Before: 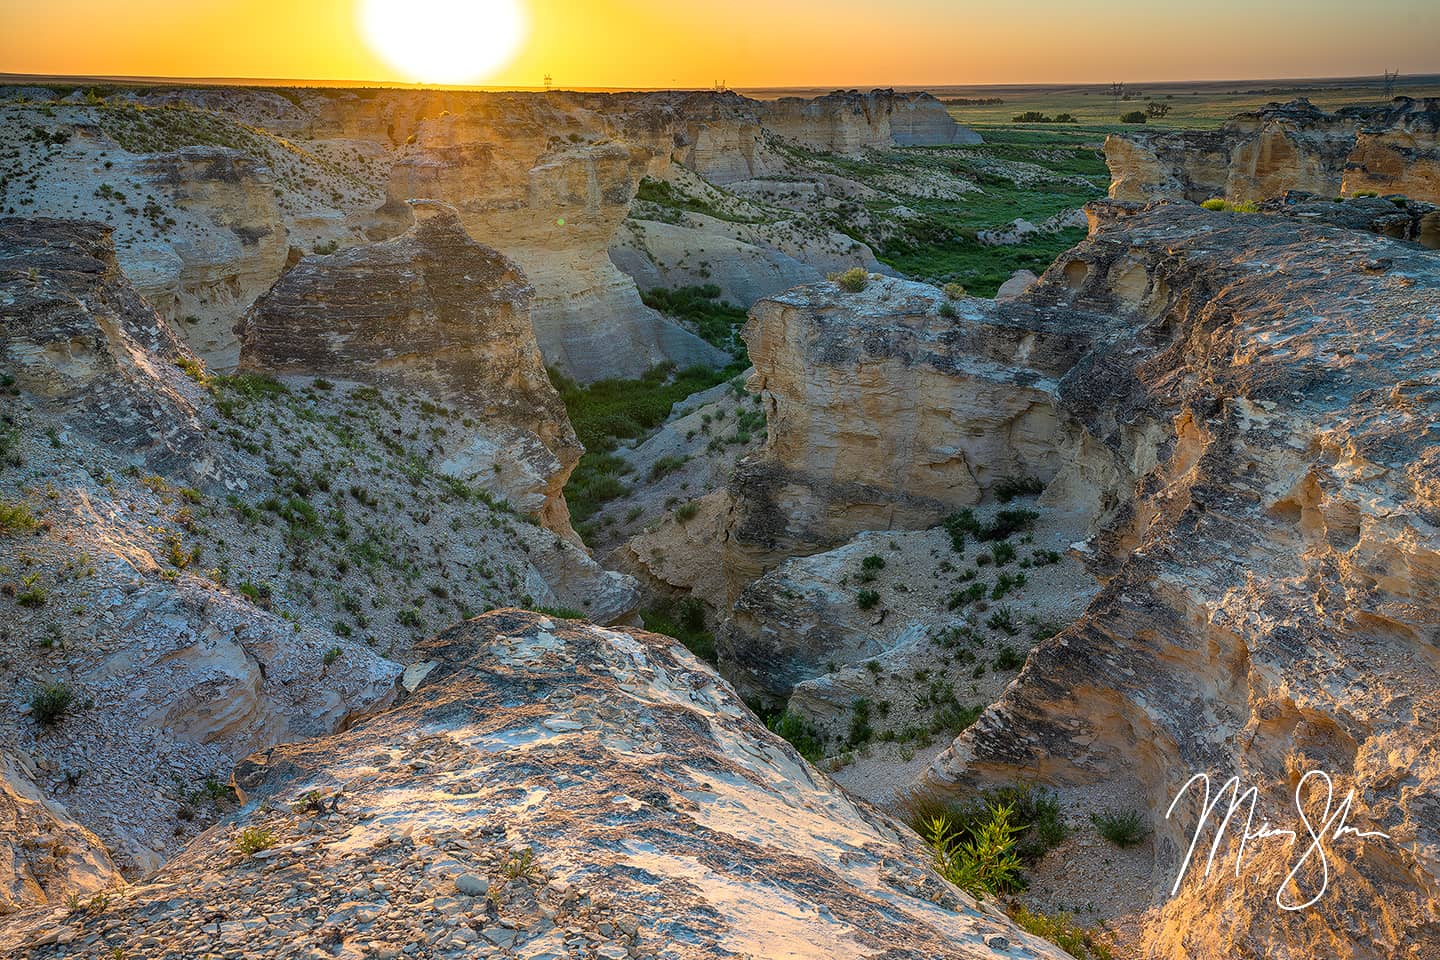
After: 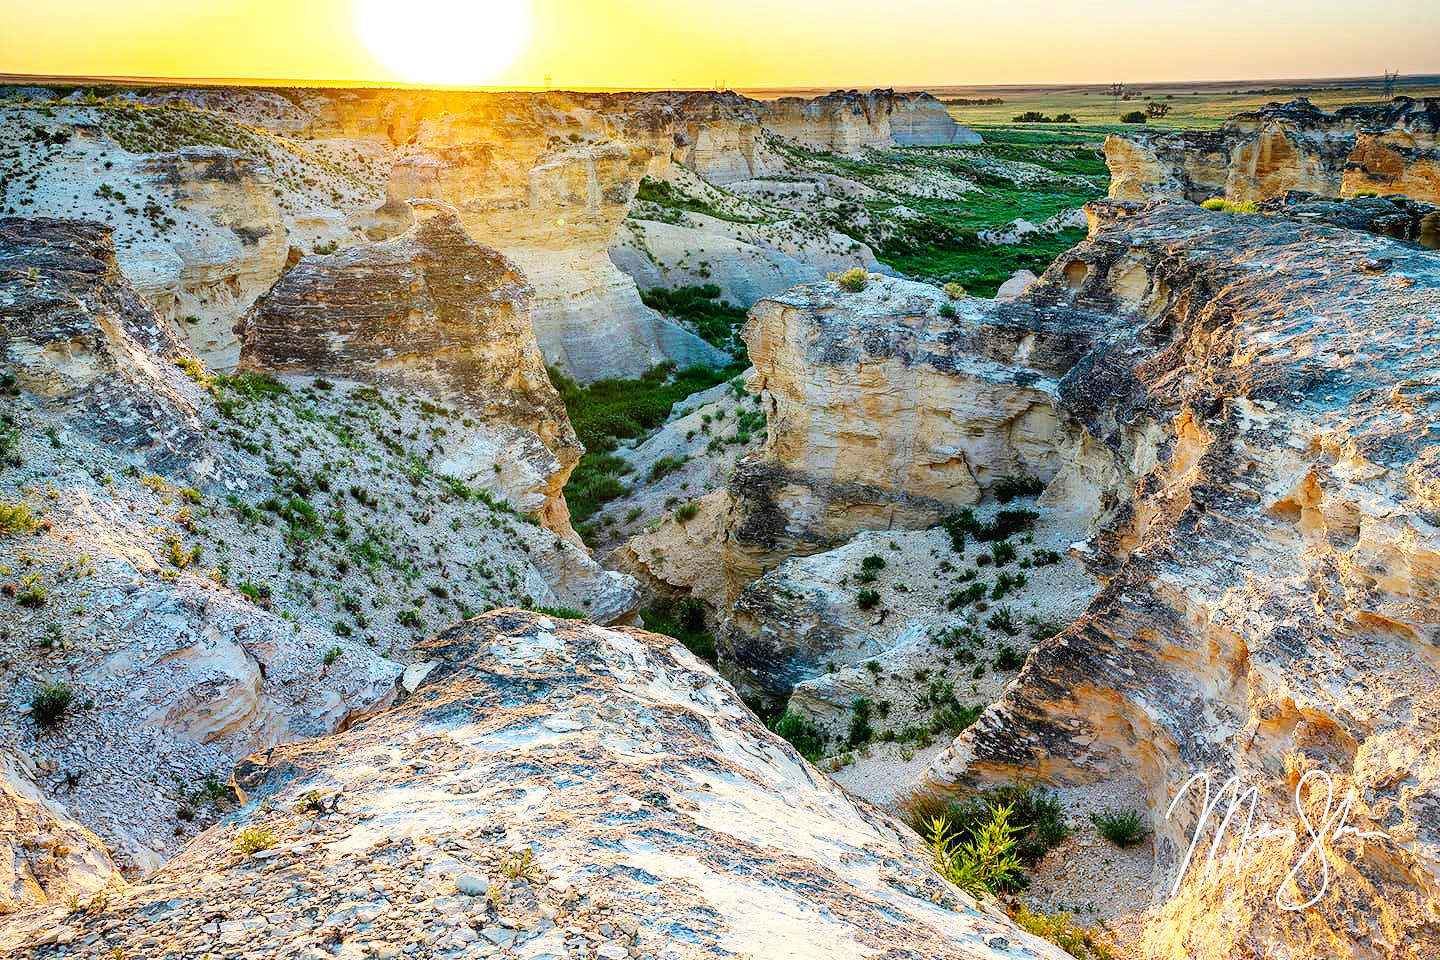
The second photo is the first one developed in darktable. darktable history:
exposure: black level correction 0.004, exposure 0.014 EV, compensate highlight preservation false
base curve: curves: ch0 [(0, 0.003) (0.001, 0.002) (0.006, 0.004) (0.02, 0.022) (0.048, 0.086) (0.094, 0.234) (0.162, 0.431) (0.258, 0.629) (0.385, 0.8) (0.548, 0.918) (0.751, 0.988) (1, 1)], preserve colors none
